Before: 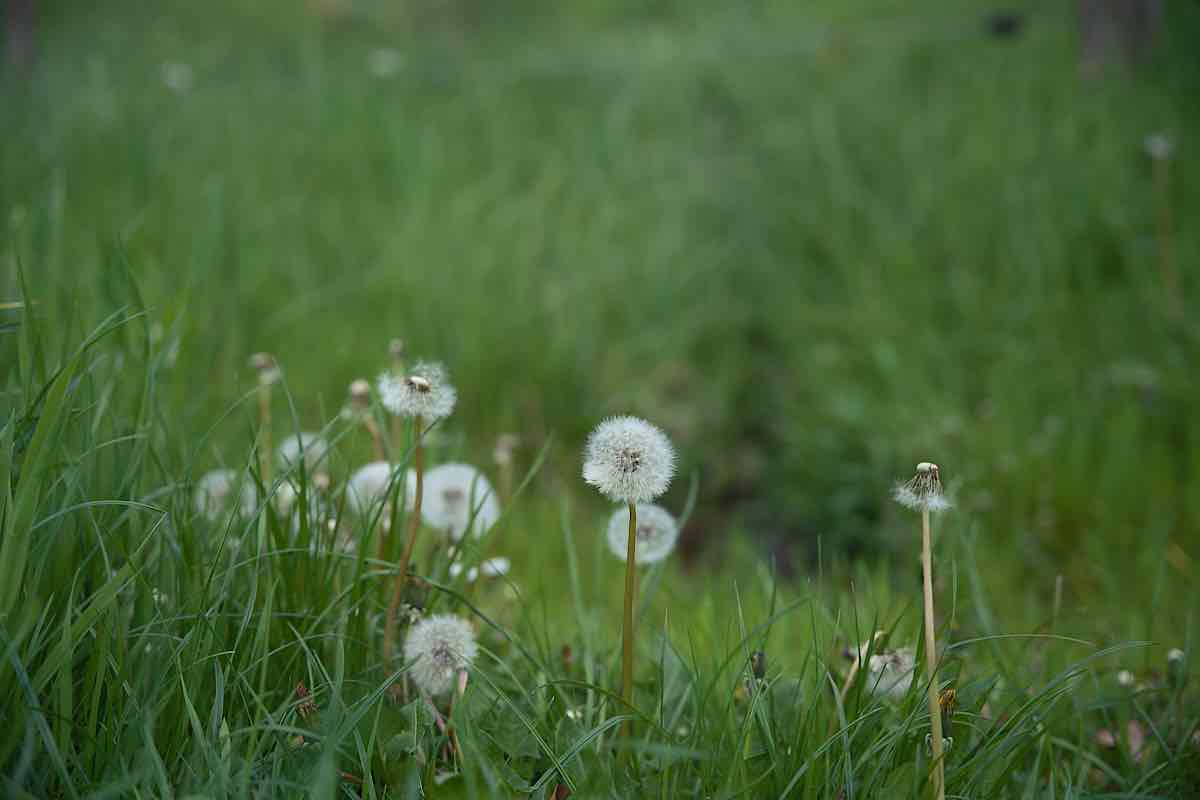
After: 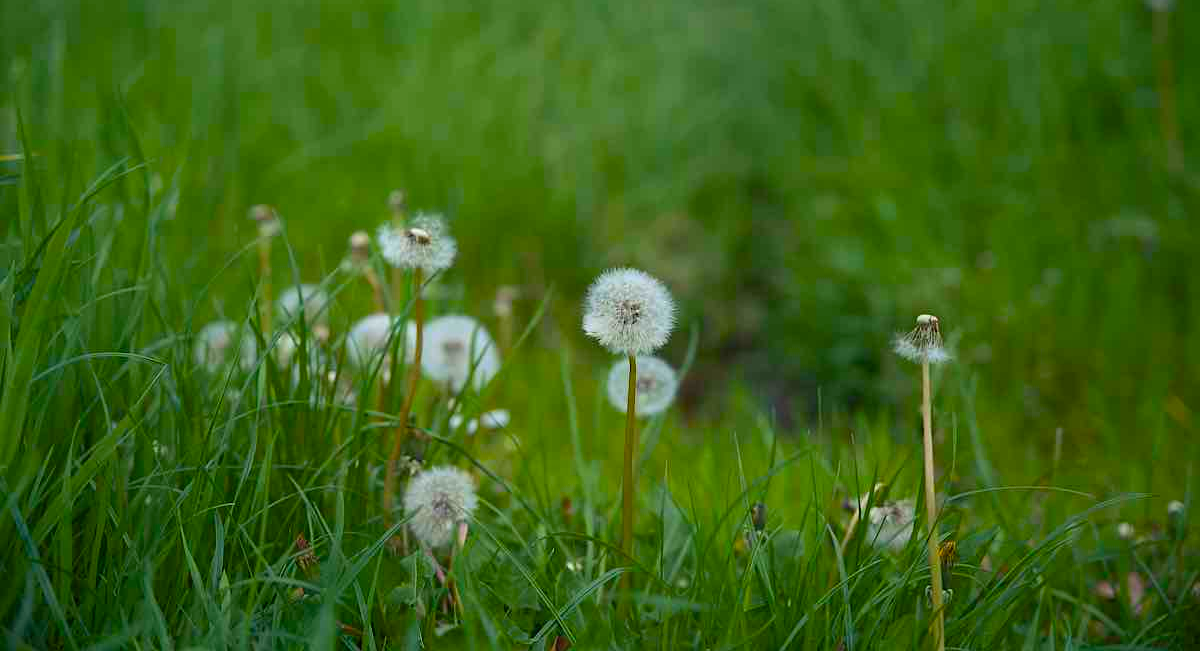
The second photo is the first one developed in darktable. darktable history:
color balance rgb: linear chroma grading › global chroma 15%, perceptual saturation grading › global saturation 30%
crop and rotate: top 18.507%
